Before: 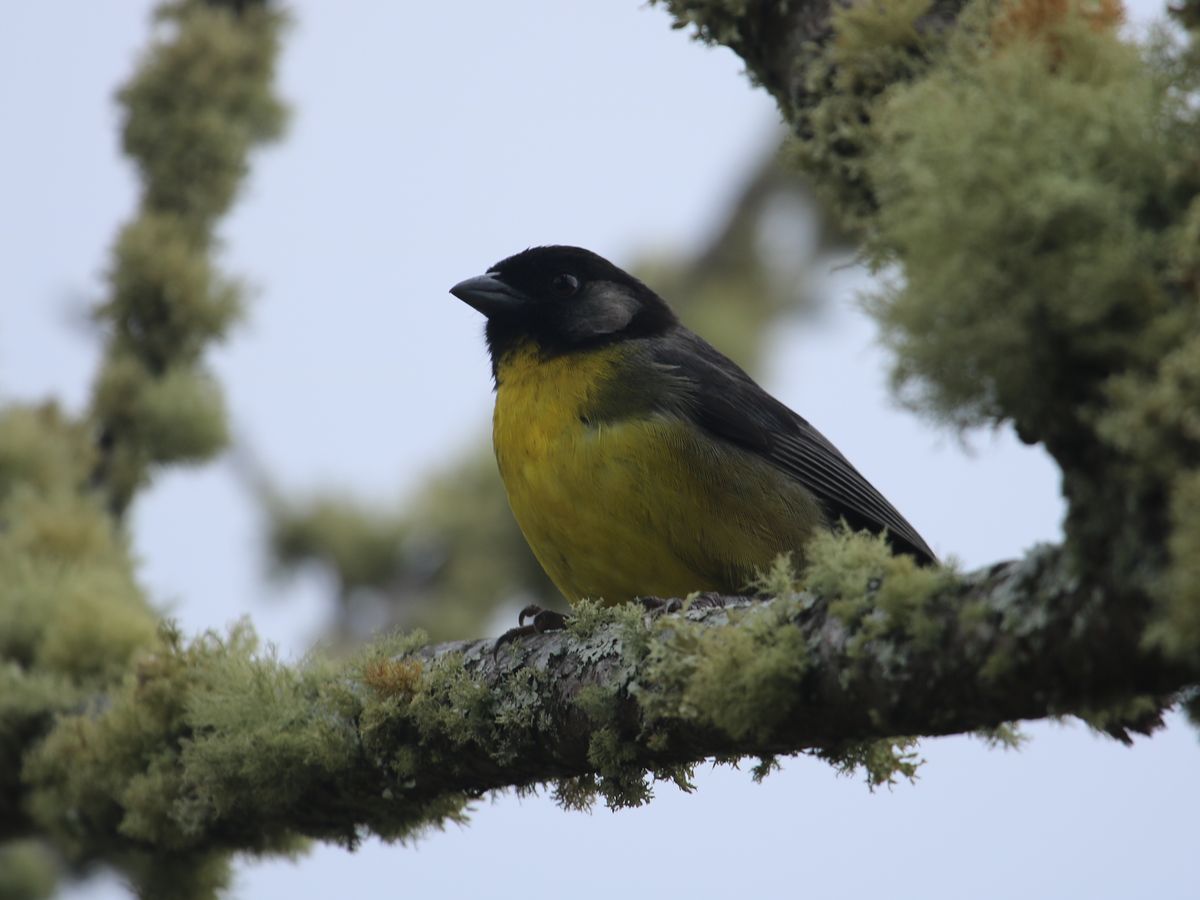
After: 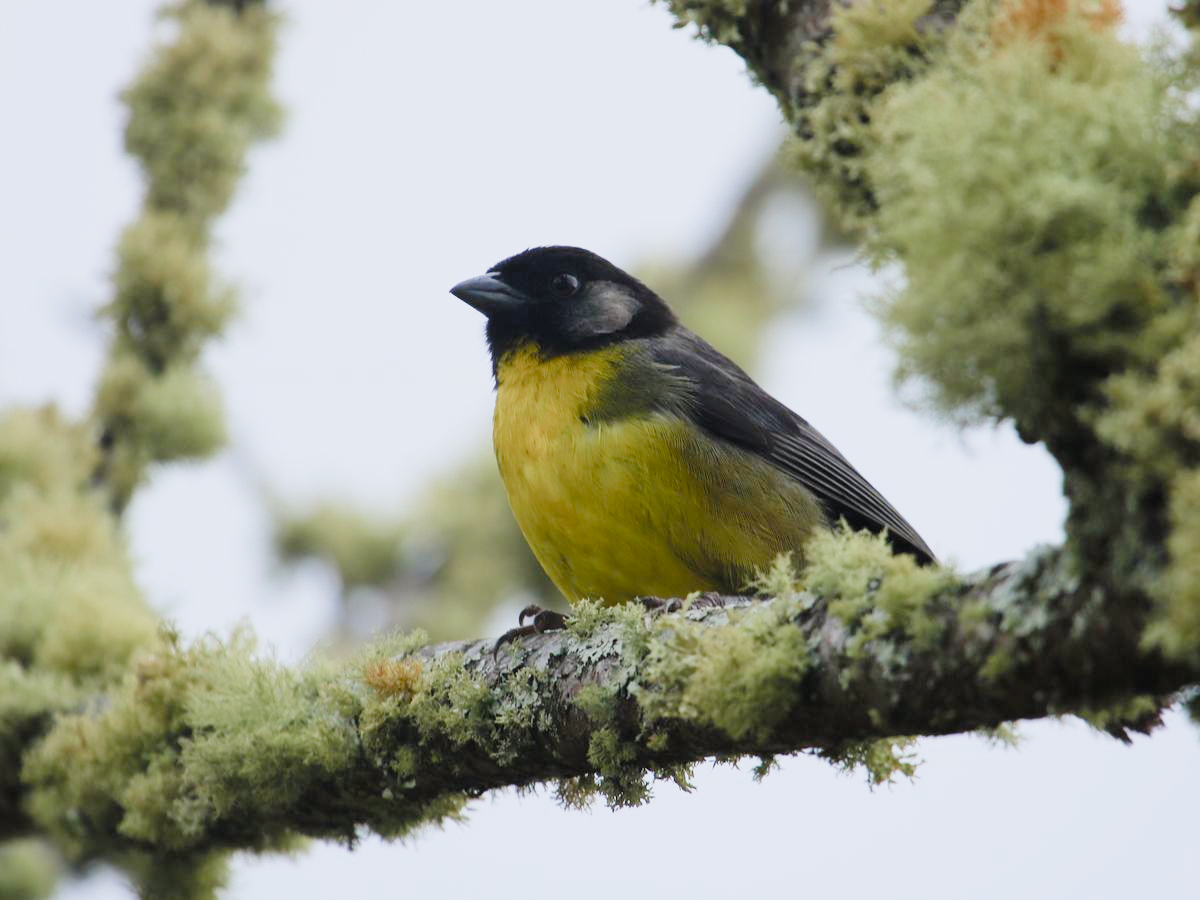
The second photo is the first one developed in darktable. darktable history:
filmic rgb: black relative exposure -7.23 EV, white relative exposure 5.37 EV, hardness 3.02, add noise in highlights 0.098, color science v4 (2020), type of noise poissonian
exposure: black level correction 0, exposure 1.471 EV, compensate highlight preservation false
color balance rgb: power › chroma 0.253%, power › hue 62.71°, linear chroma grading › global chroma 15.651%, perceptual saturation grading › global saturation 20%, perceptual saturation grading › highlights -49.874%, perceptual saturation grading › shadows 25.018%, global vibrance 22.25%
